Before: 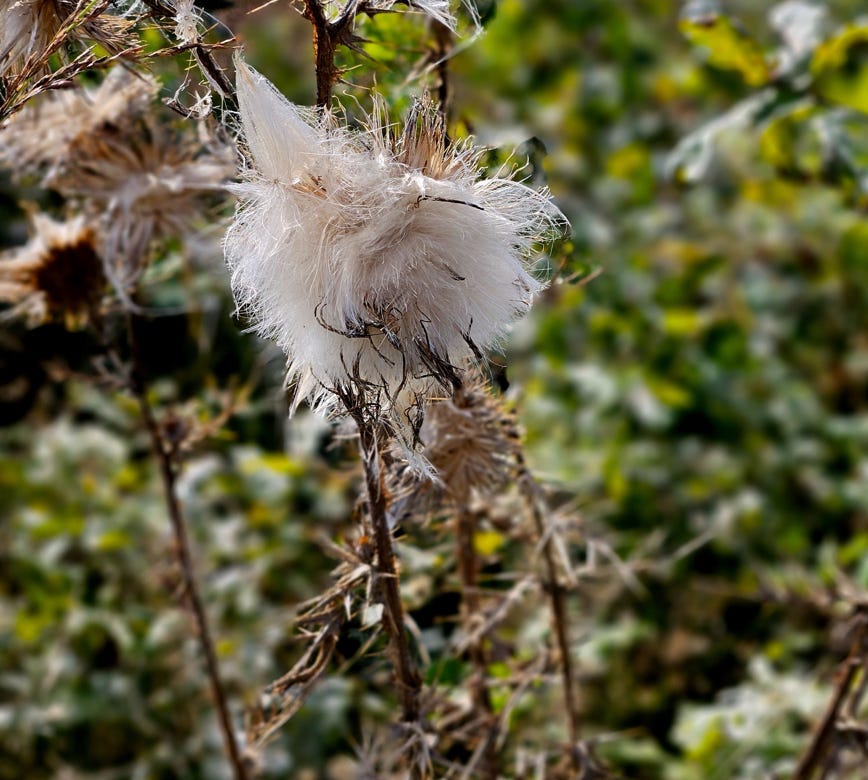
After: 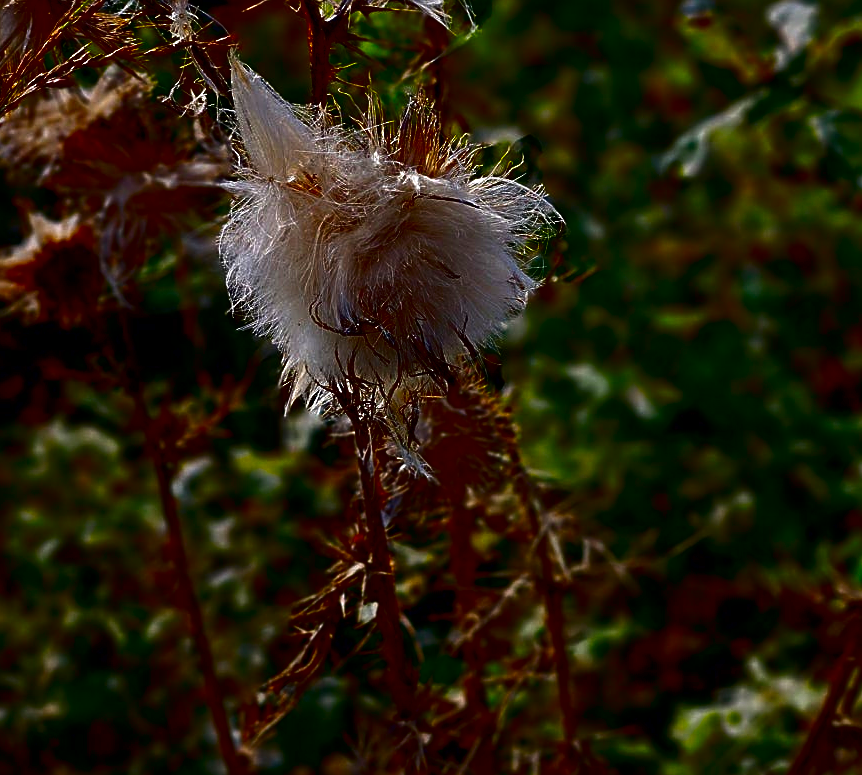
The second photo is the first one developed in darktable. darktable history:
sharpen: on, module defaults
crop and rotate: left 0.579%, top 0.294%, bottom 0.32%
contrast brightness saturation: brightness -0.984, saturation 0.98
